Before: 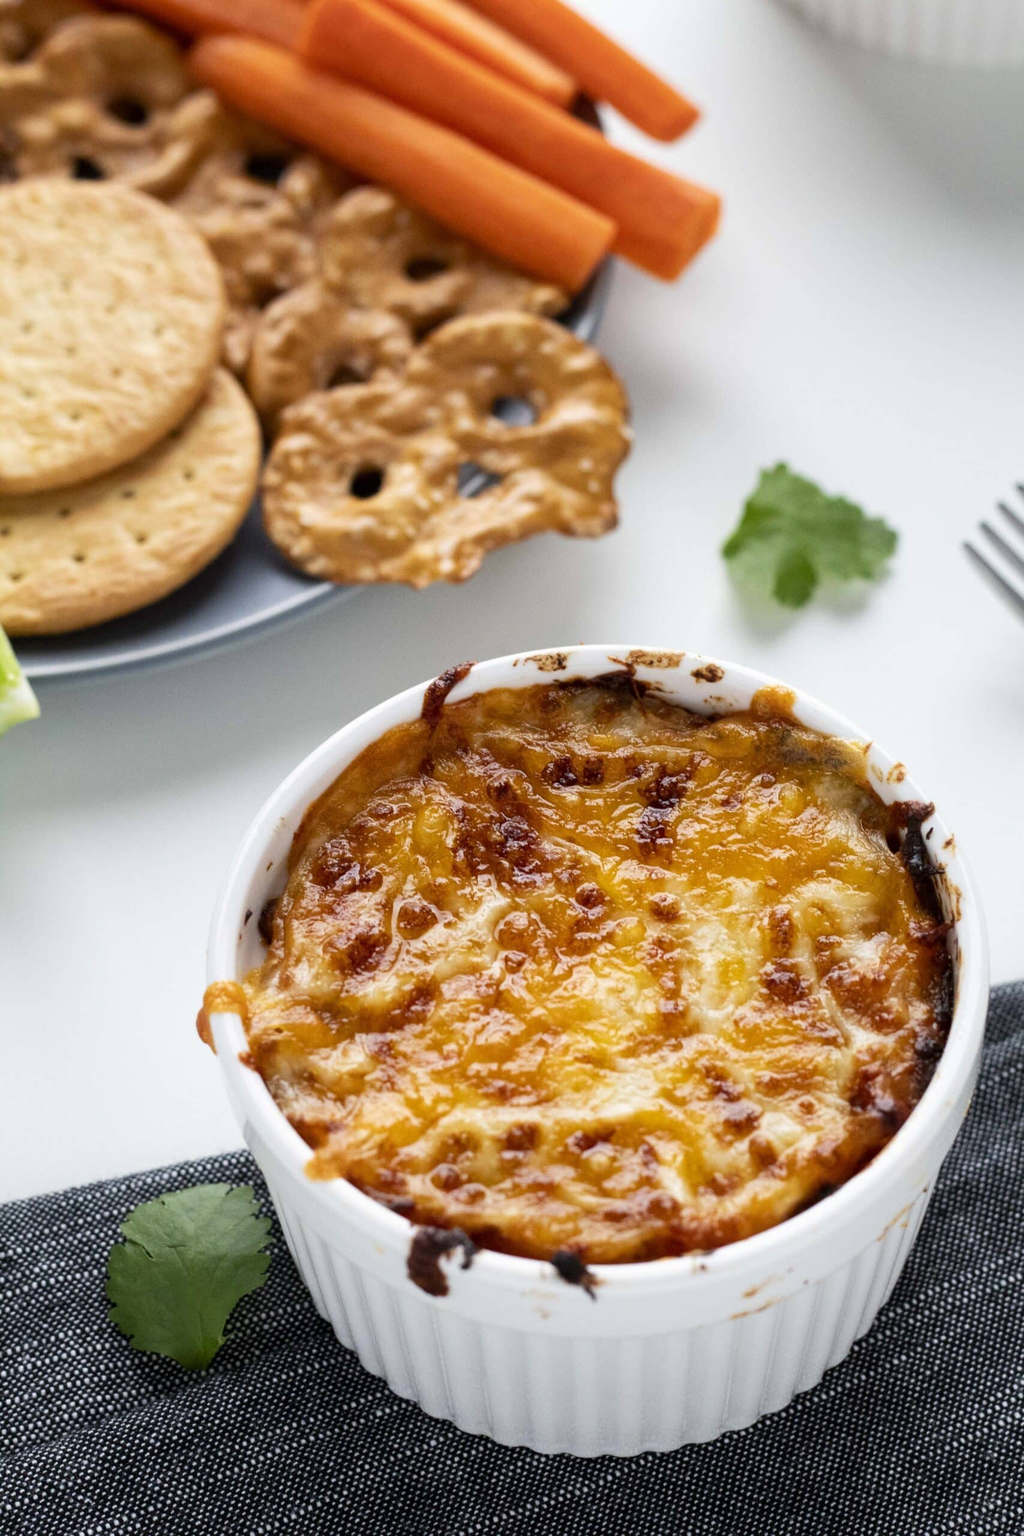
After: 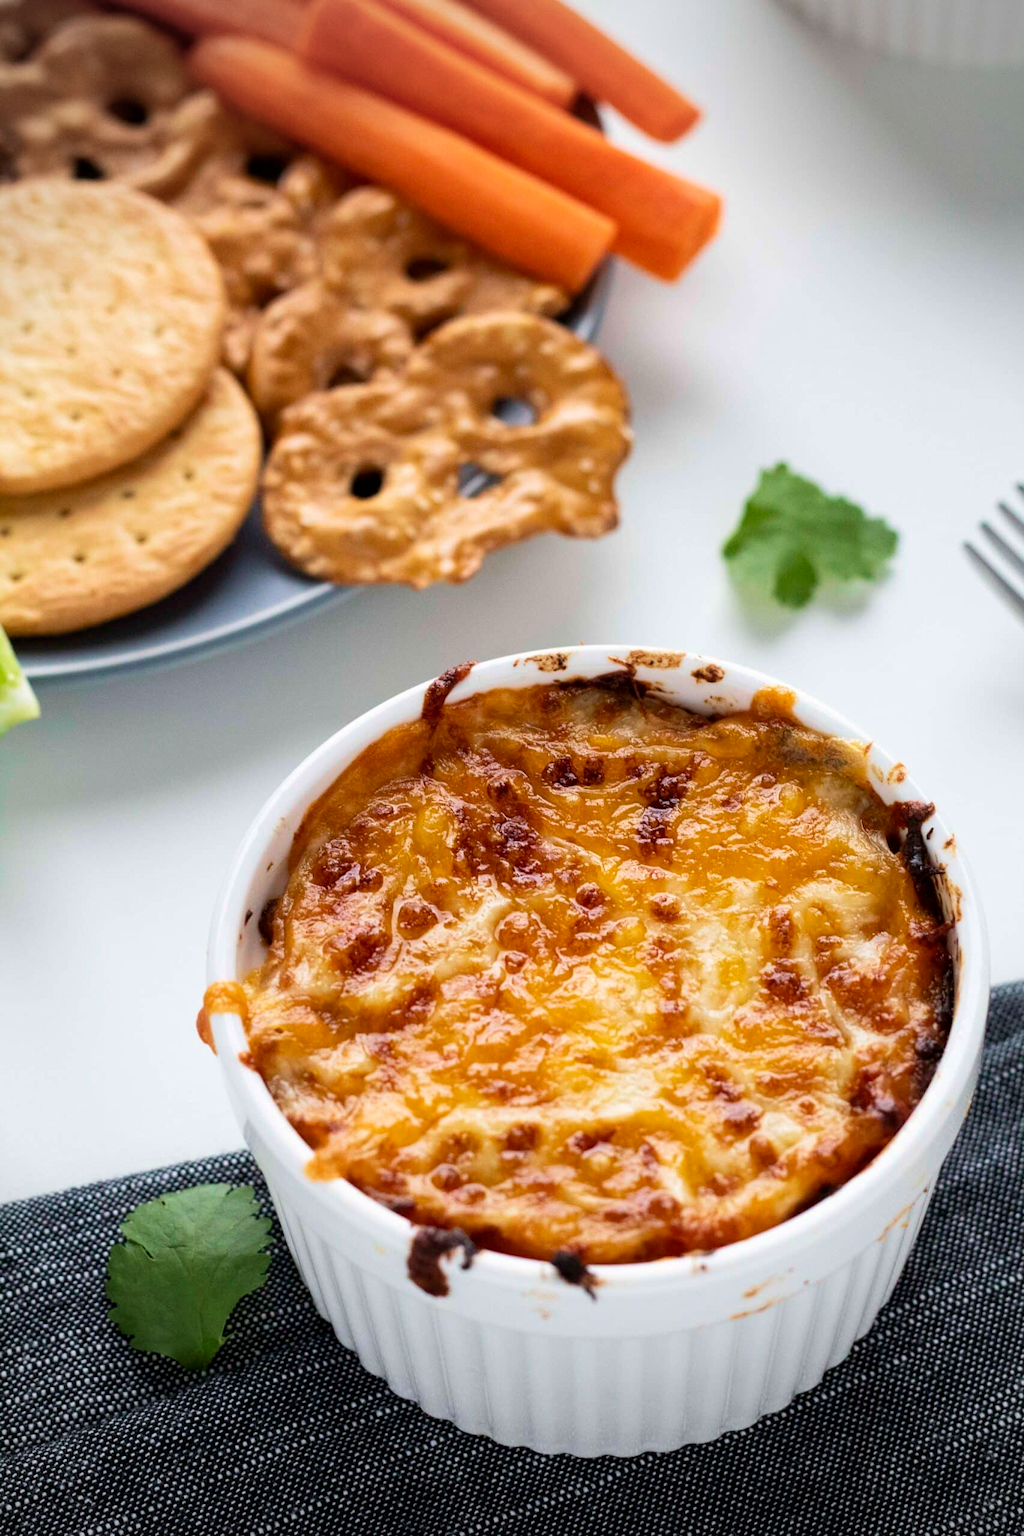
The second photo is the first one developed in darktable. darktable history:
vignetting: on, module defaults
velvia: on, module defaults
